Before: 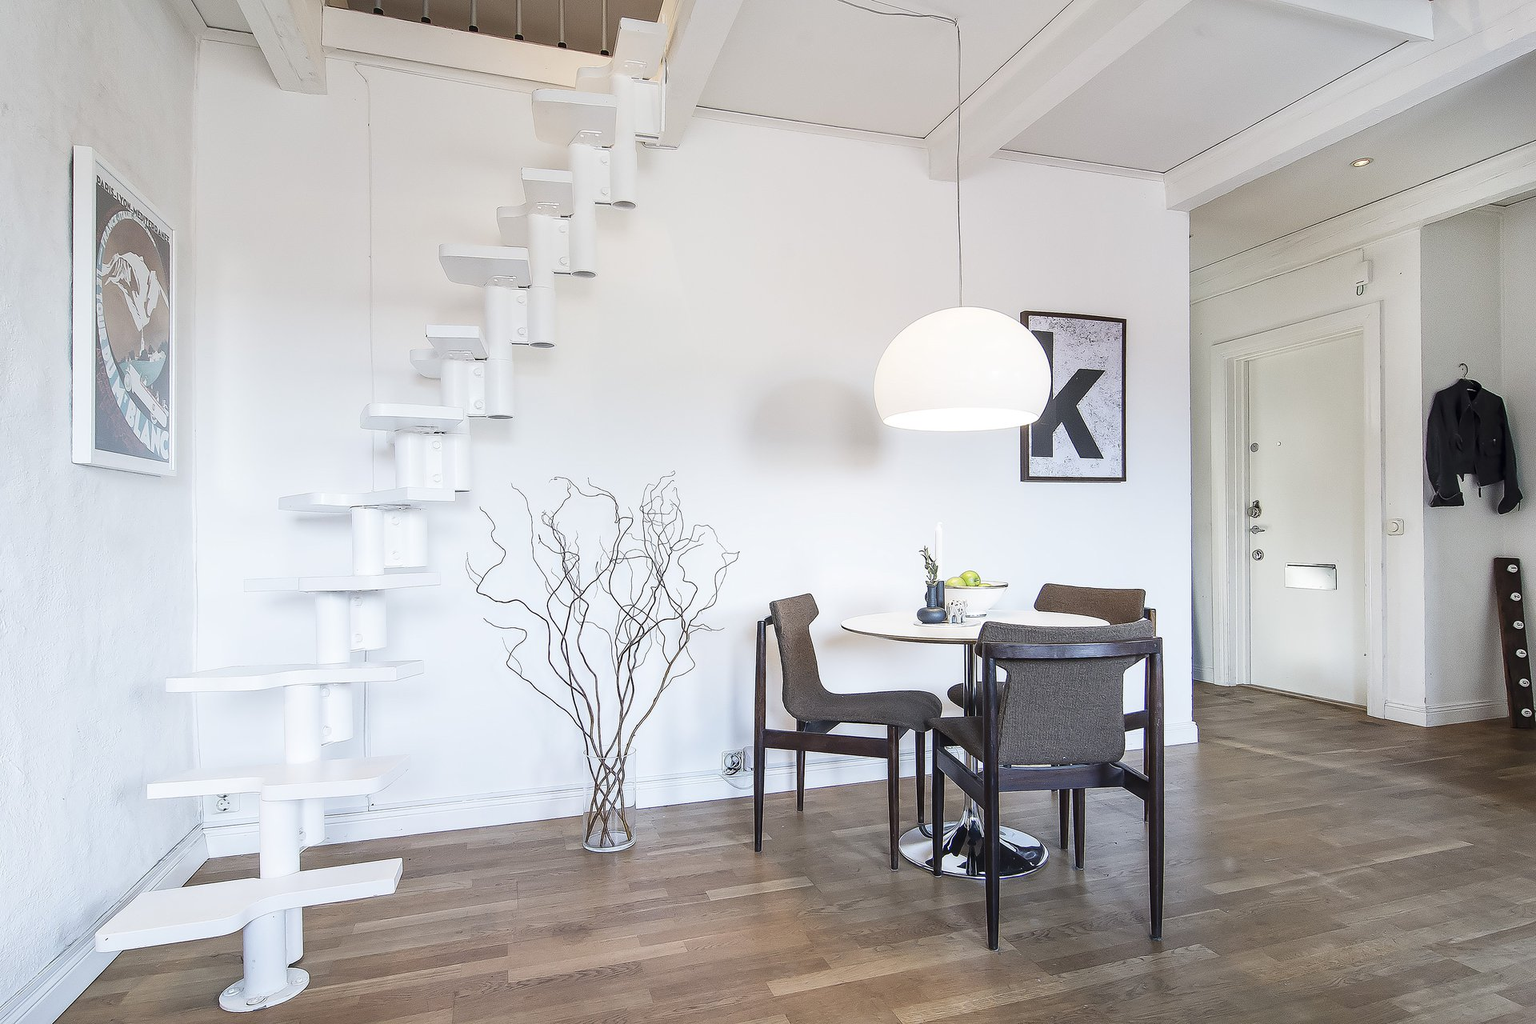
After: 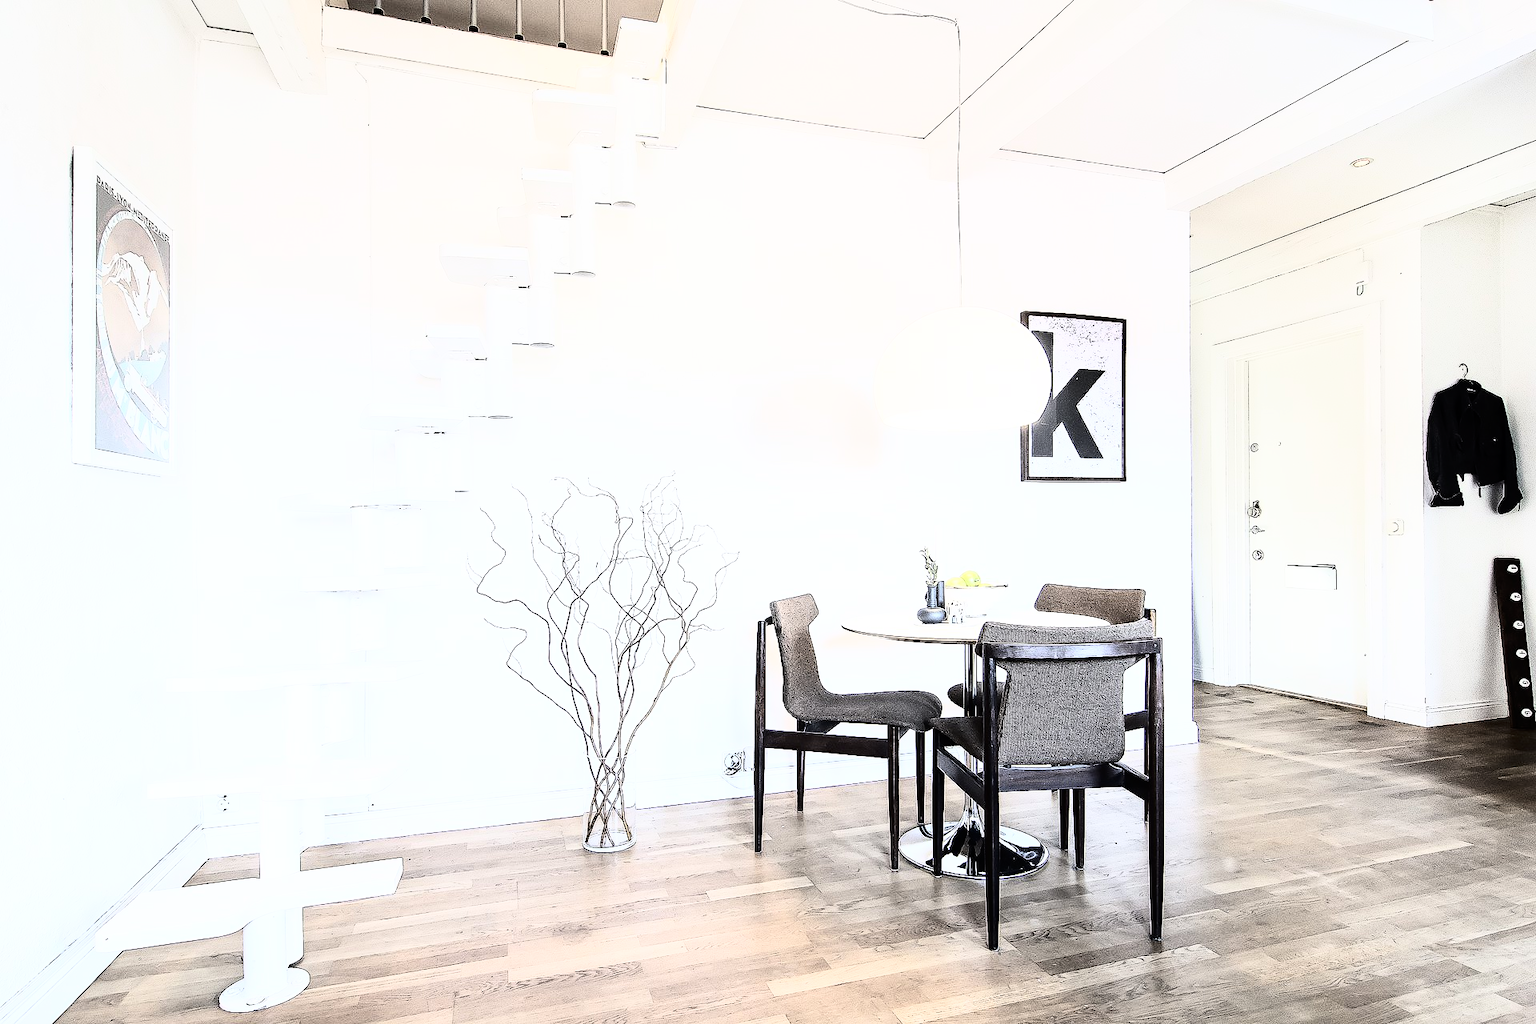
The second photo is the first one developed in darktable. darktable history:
rgb curve: curves: ch0 [(0, 0) (0.21, 0.15) (0.24, 0.21) (0.5, 0.75) (0.75, 0.96) (0.89, 0.99) (1, 1)]; ch1 [(0, 0.02) (0.21, 0.13) (0.25, 0.2) (0.5, 0.67) (0.75, 0.9) (0.89, 0.97) (1, 1)]; ch2 [(0, 0.02) (0.21, 0.13) (0.25, 0.2) (0.5, 0.67) (0.75, 0.9) (0.89, 0.97) (1, 1)], compensate middle gray true
contrast brightness saturation: contrast 0.25, saturation -0.31
